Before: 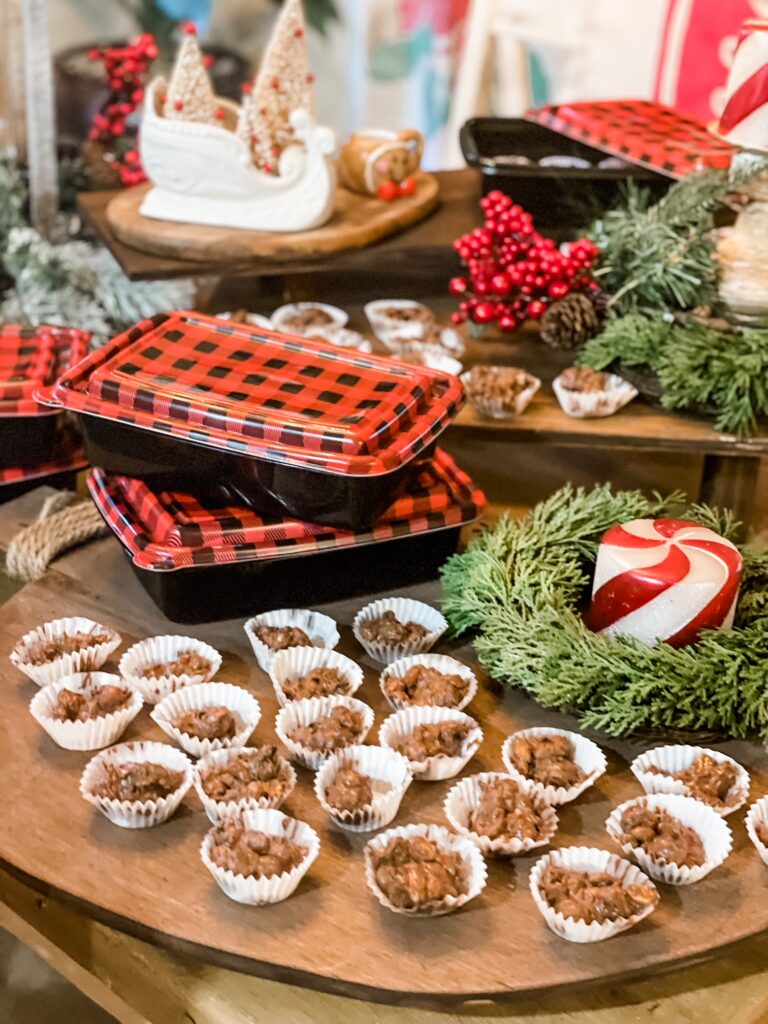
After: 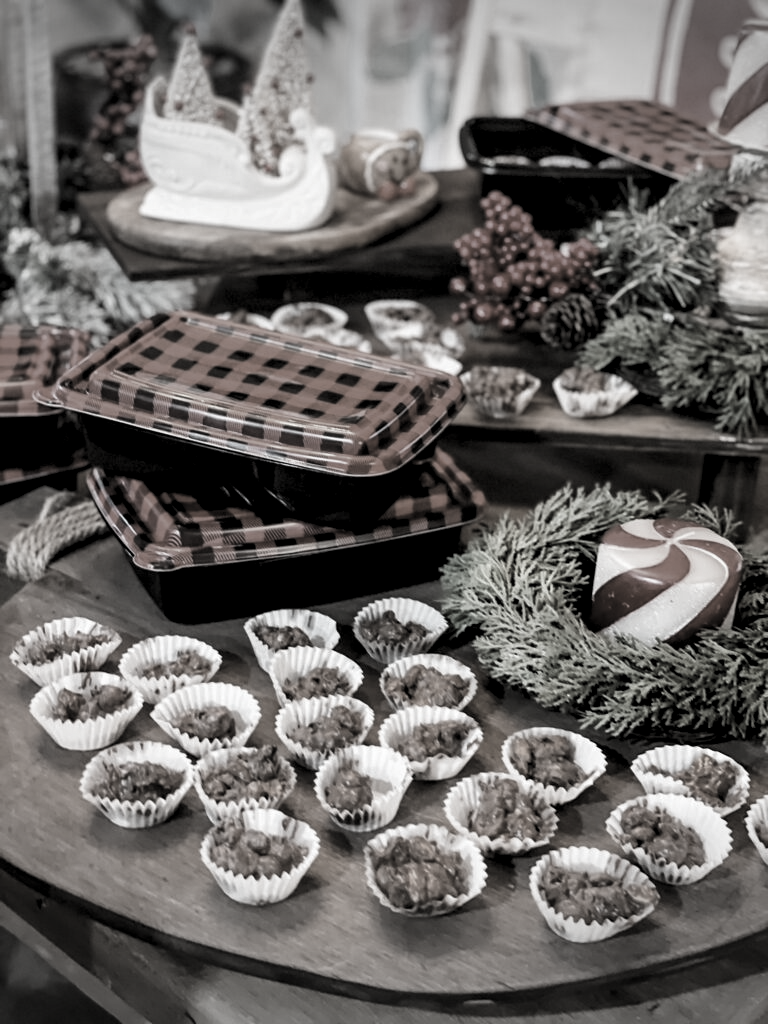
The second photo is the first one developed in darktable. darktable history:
levels: levels [0.116, 0.574, 1]
color zones: curves: ch1 [(0, 0.153) (0.143, 0.15) (0.286, 0.151) (0.429, 0.152) (0.571, 0.152) (0.714, 0.151) (0.857, 0.151) (1, 0.153)], mix 26.19%
vignetting: fall-off start 100.85%, width/height ratio 1.304, unbound false
